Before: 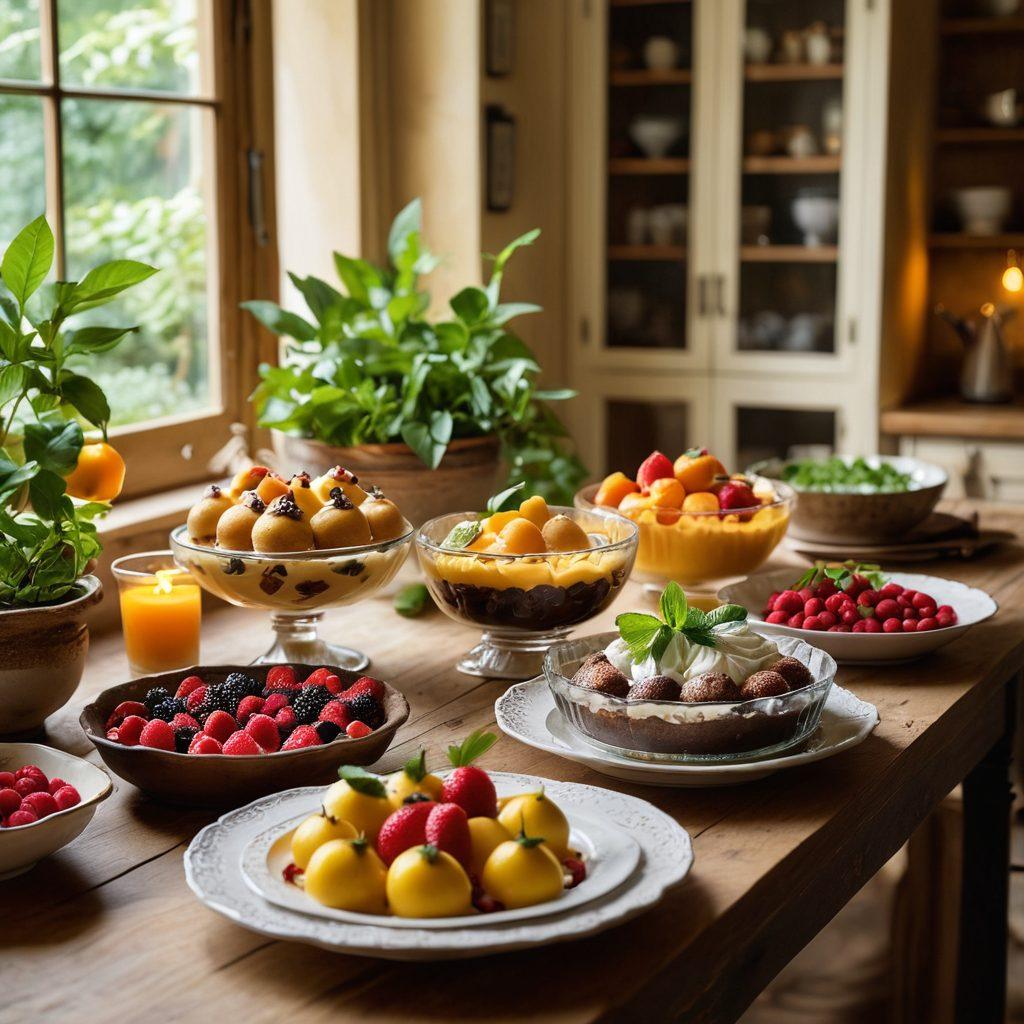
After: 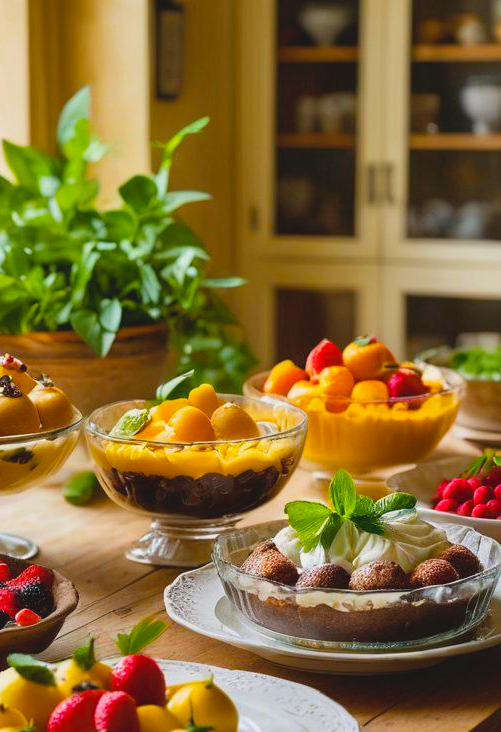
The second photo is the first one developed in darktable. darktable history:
contrast brightness saturation: contrast -0.095, brightness 0.055, saturation 0.079
color balance rgb: linear chroma grading › global chroma 14.656%, perceptual saturation grading › global saturation 16.274%, global vibrance 20%
crop: left 32.392%, top 10.966%, right 18.66%, bottom 17.489%
